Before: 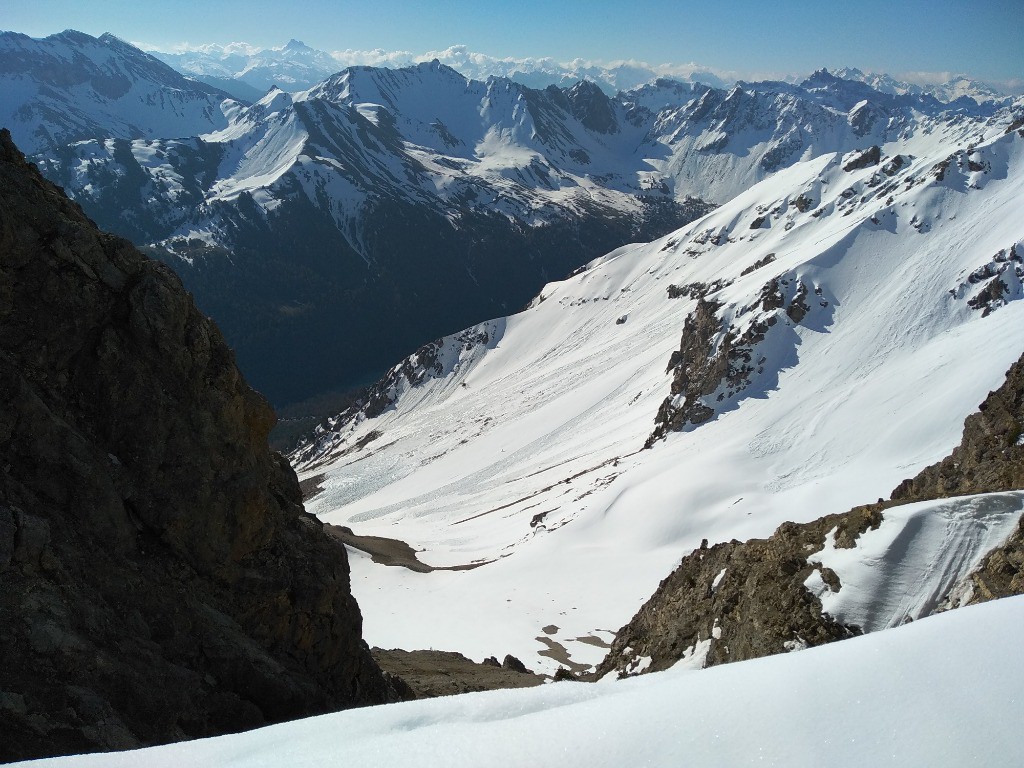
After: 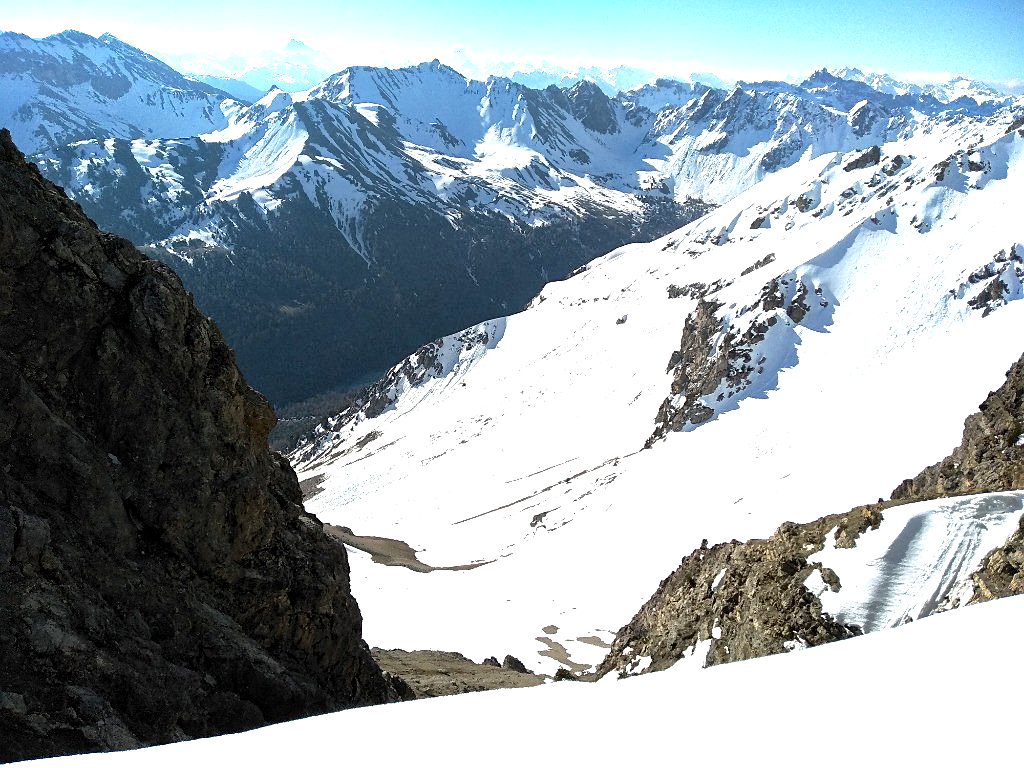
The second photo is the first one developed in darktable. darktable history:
sharpen: amount 0.214
local contrast: mode bilateral grid, contrast 20, coarseness 19, detail 163%, midtone range 0.2
tone equalizer: -8 EV -0.722 EV, -7 EV -0.729 EV, -6 EV -0.561 EV, -5 EV -0.378 EV, -3 EV 0.388 EV, -2 EV 0.6 EV, -1 EV 0.683 EV, +0 EV 0.777 EV
exposure: exposure 0.608 EV, compensate exposure bias true, compensate highlight preservation false
levels: levels [0, 0.476, 0.951]
